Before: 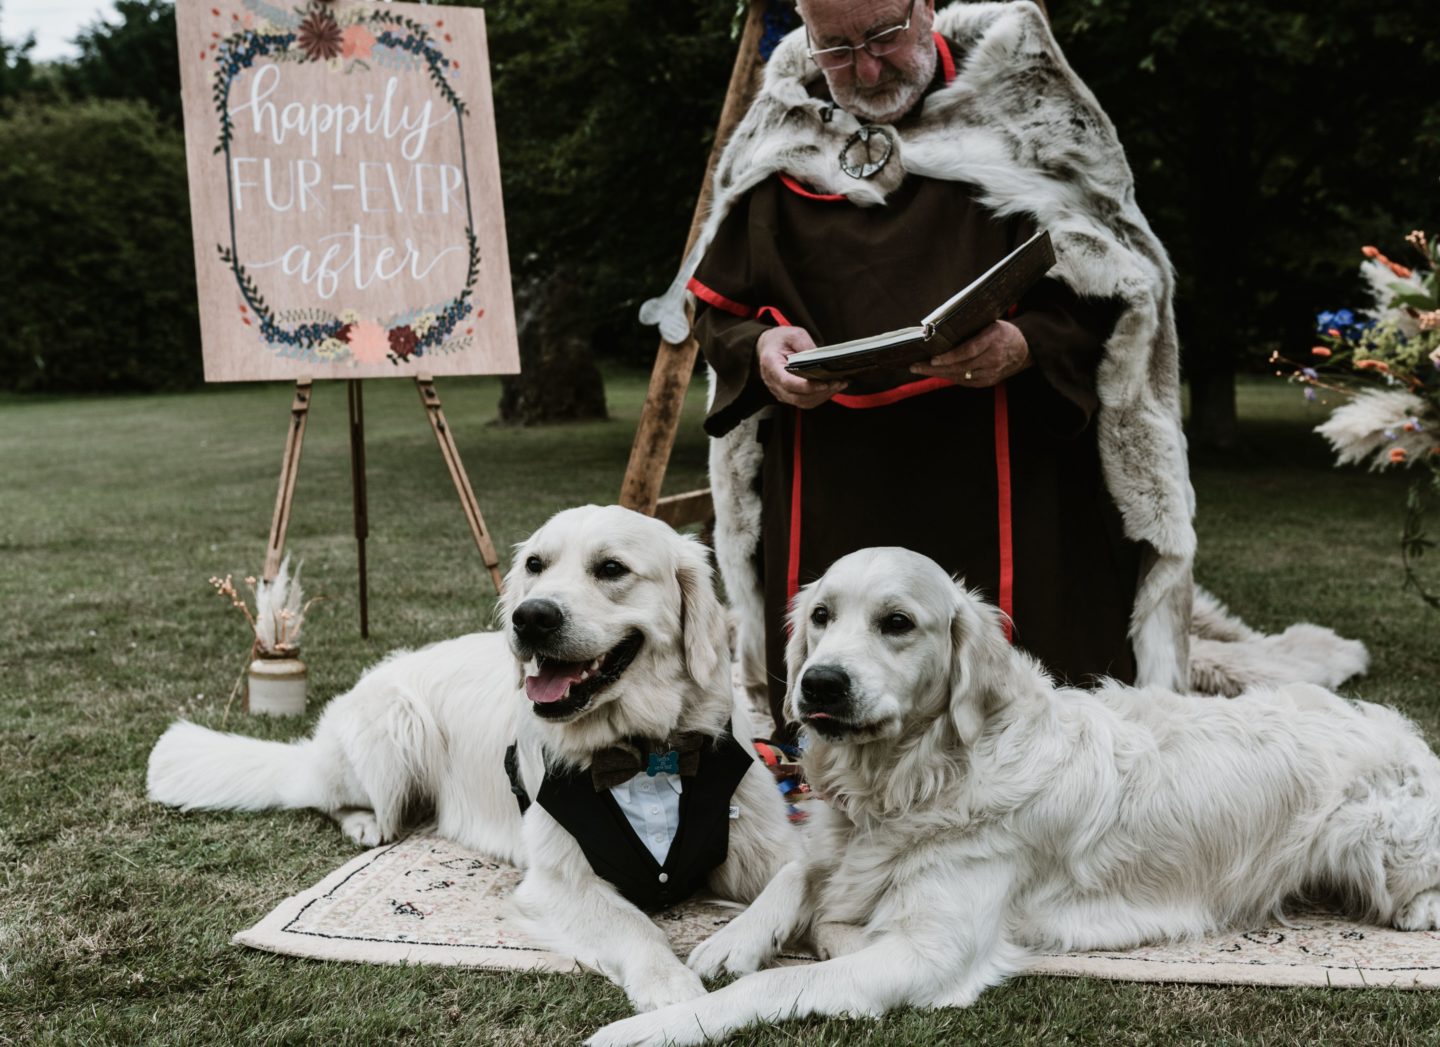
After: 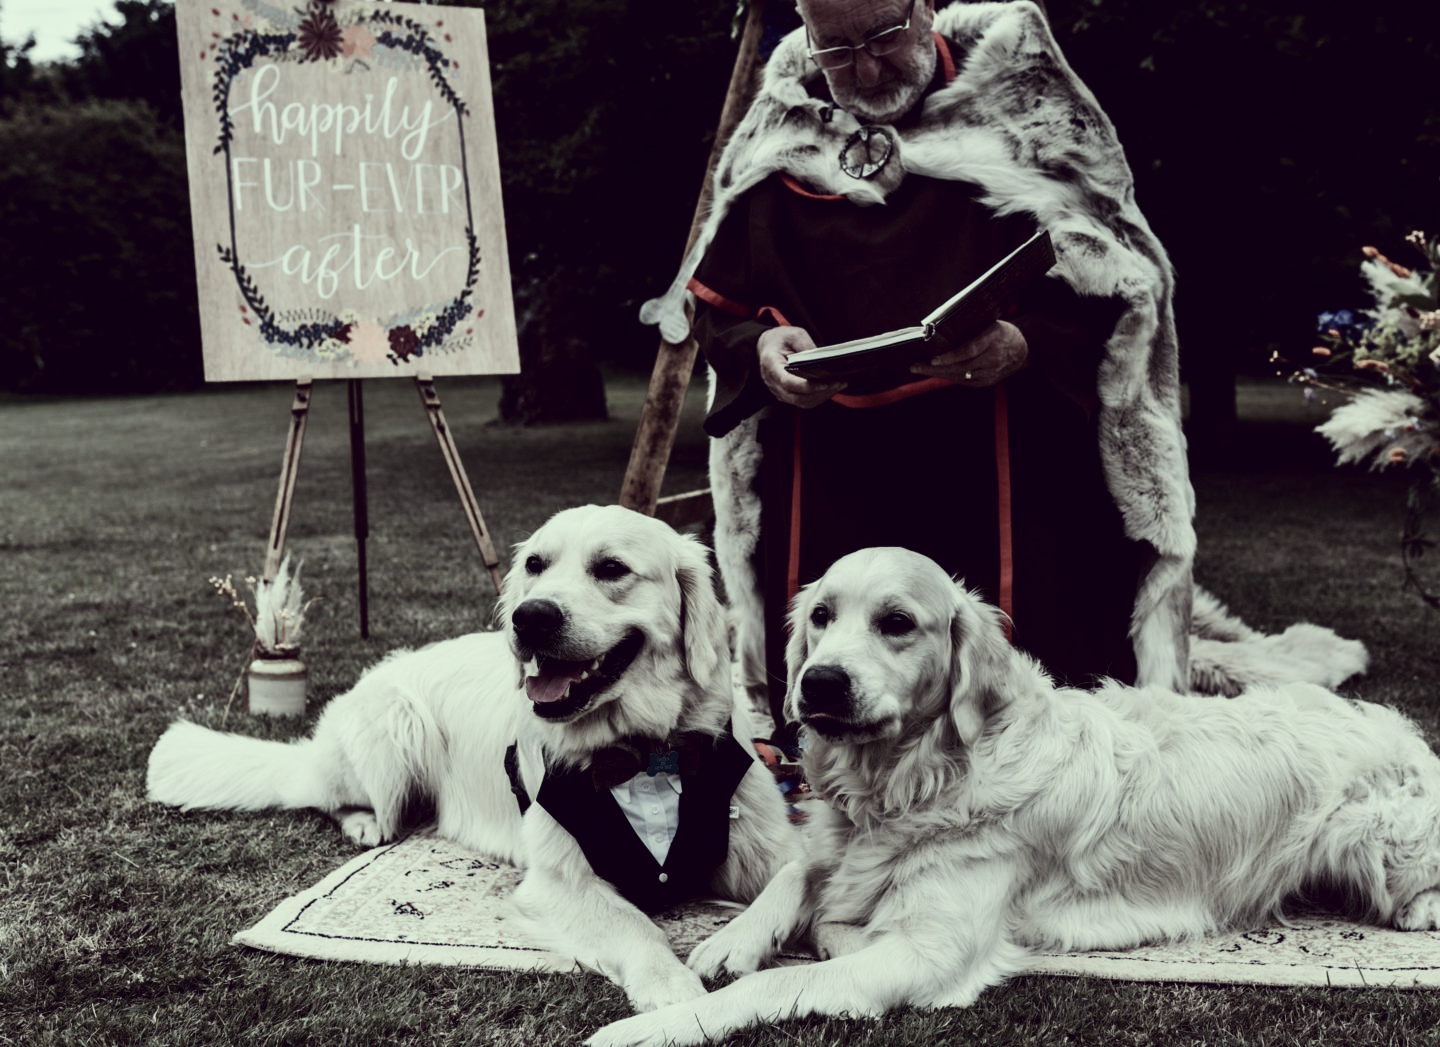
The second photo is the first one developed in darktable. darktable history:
contrast brightness saturation: contrast 0.2, brightness -0.11, saturation 0.1
color correction: highlights a* -20.17, highlights b* 20.27, shadows a* 20.03, shadows b* -20.46, saturation 0.43
